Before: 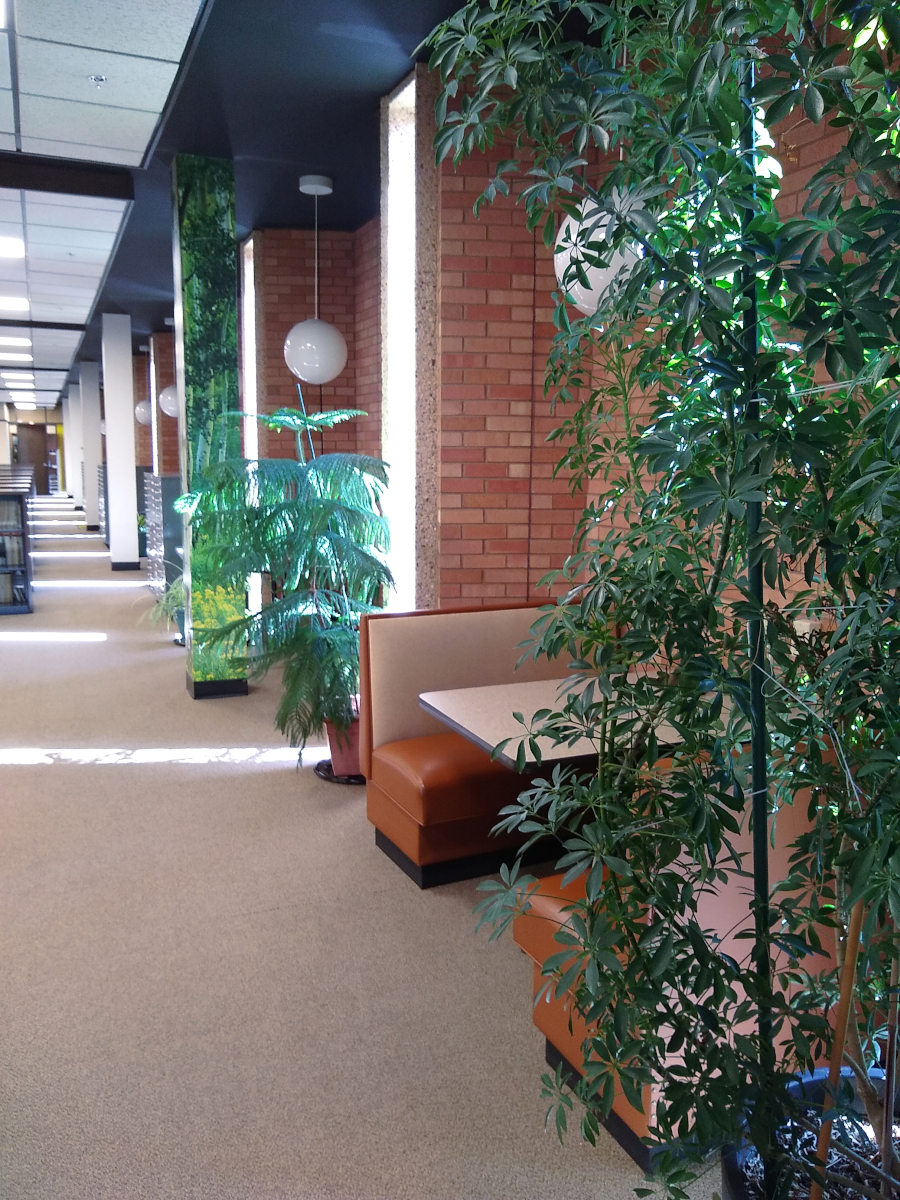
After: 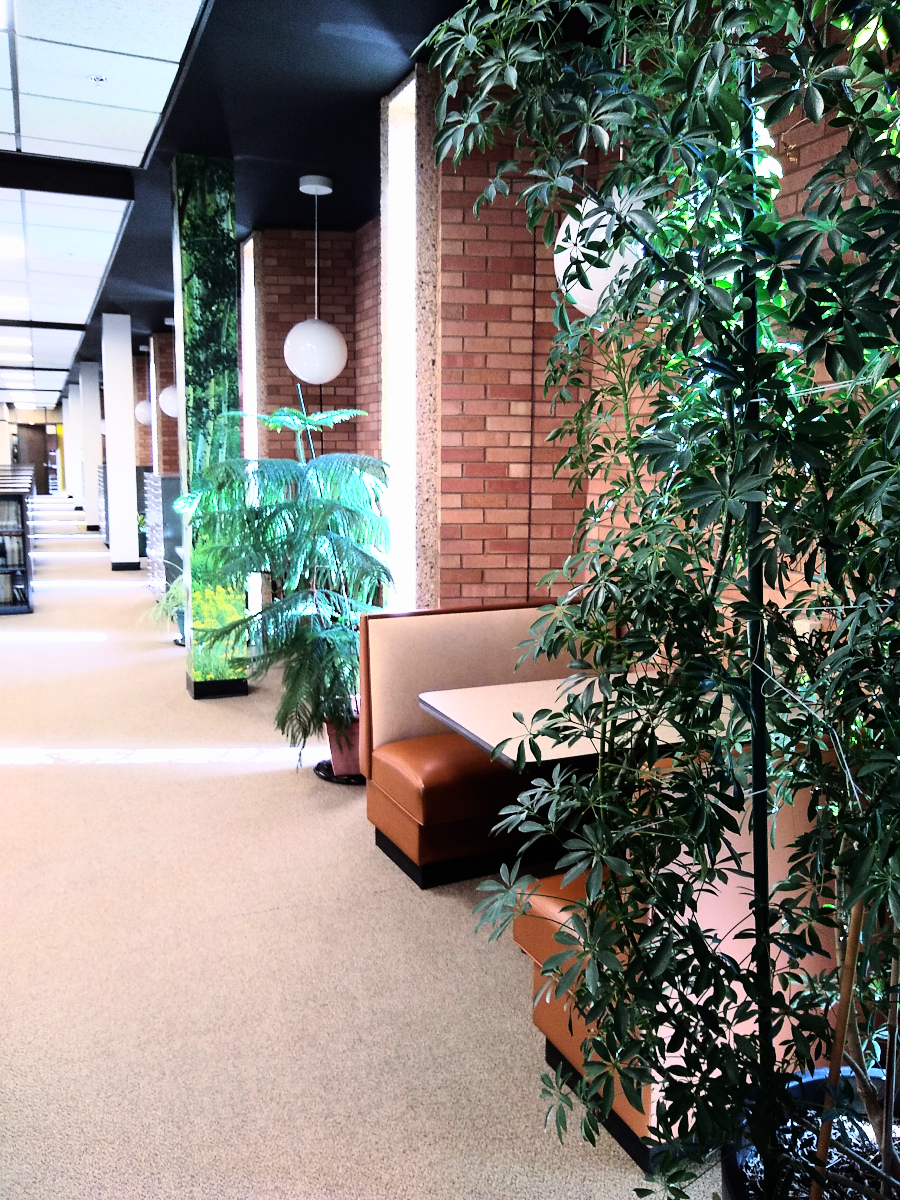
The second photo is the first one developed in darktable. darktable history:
rgb curve: curves: ch0 [(0, 0) (0.21, 0.15) (0.24, 0.21) (0.5, 0.75) (0.75, 0.96) (0.89, 0.99) (1, 1)]; ch1 [(0, 0.02) (0.21, 0.13) (0.25, 0.2) (0.5, 0.67) (0.75, 0.9) (0.89, 0.97) (1, 1)]; ch2 [(0, 0.02) (0.21, 0.13) (0.25, 0.2) (0.5, 0.67) (0.75, 0.9) (0.89, 0.97) (1, 1)], compensate middle gray true
exposure: exposure -0.293 EV, compensate highlight preservation false
